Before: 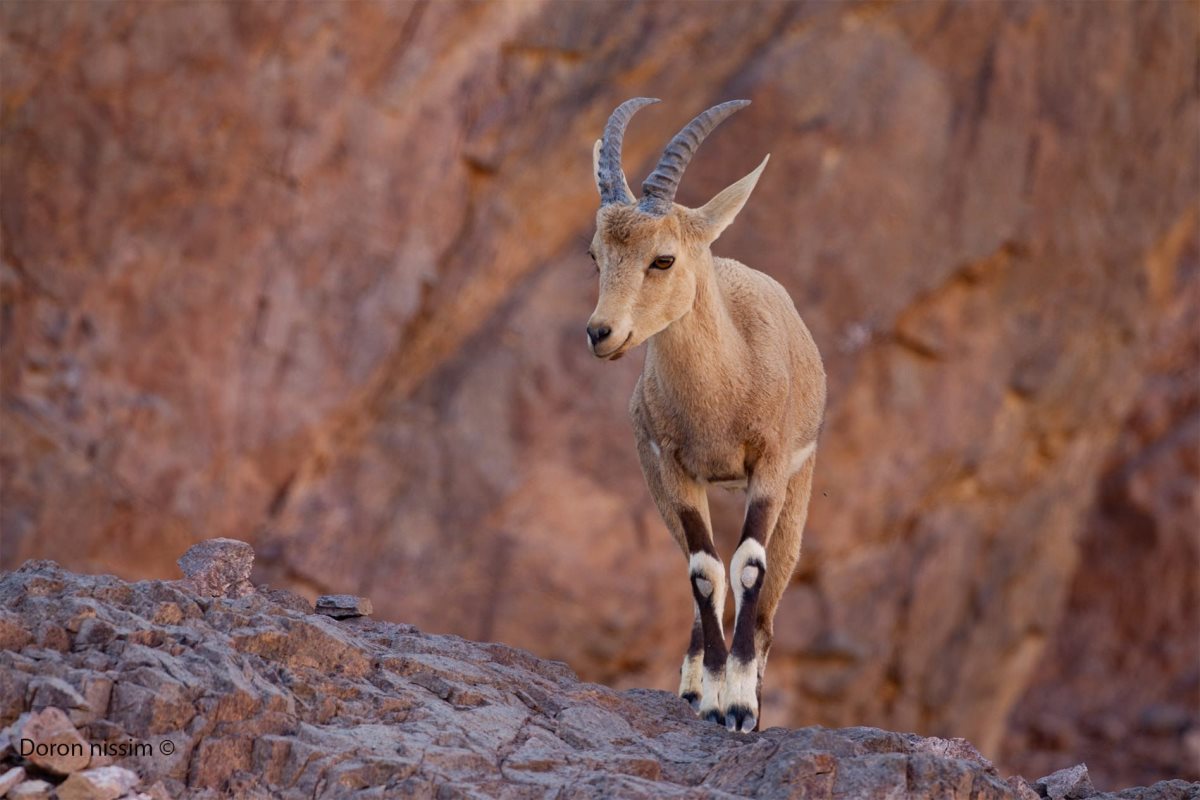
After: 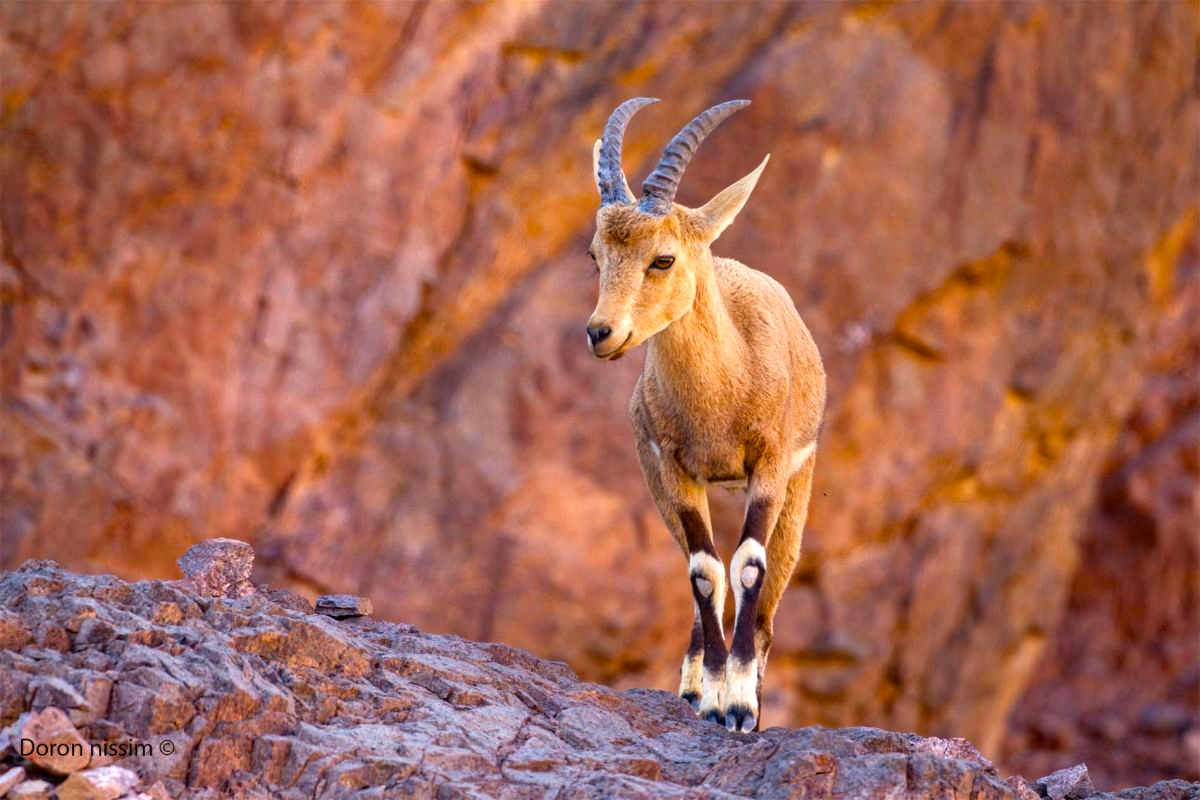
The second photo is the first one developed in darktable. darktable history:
local contrast: on, module defaults
color balance rgb: linear chroma grading › global chroma 20%, perceptual saturation grading › global saturation 25%, perceptual brilliance grading › global brilliance 20%, global vibrance 20%
